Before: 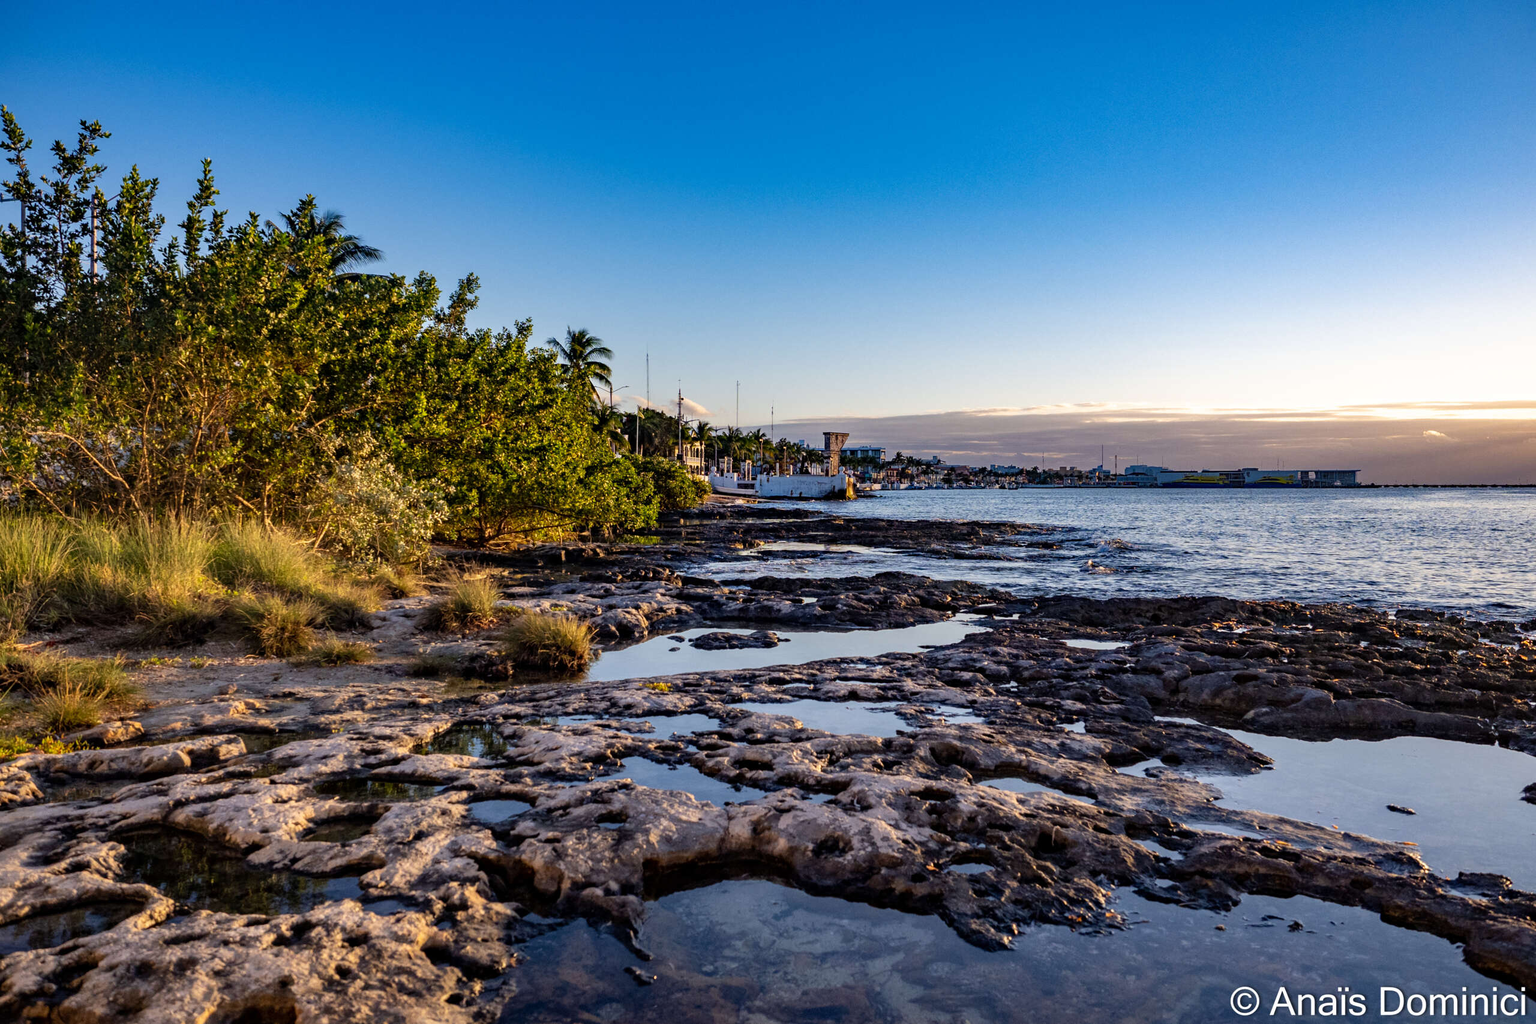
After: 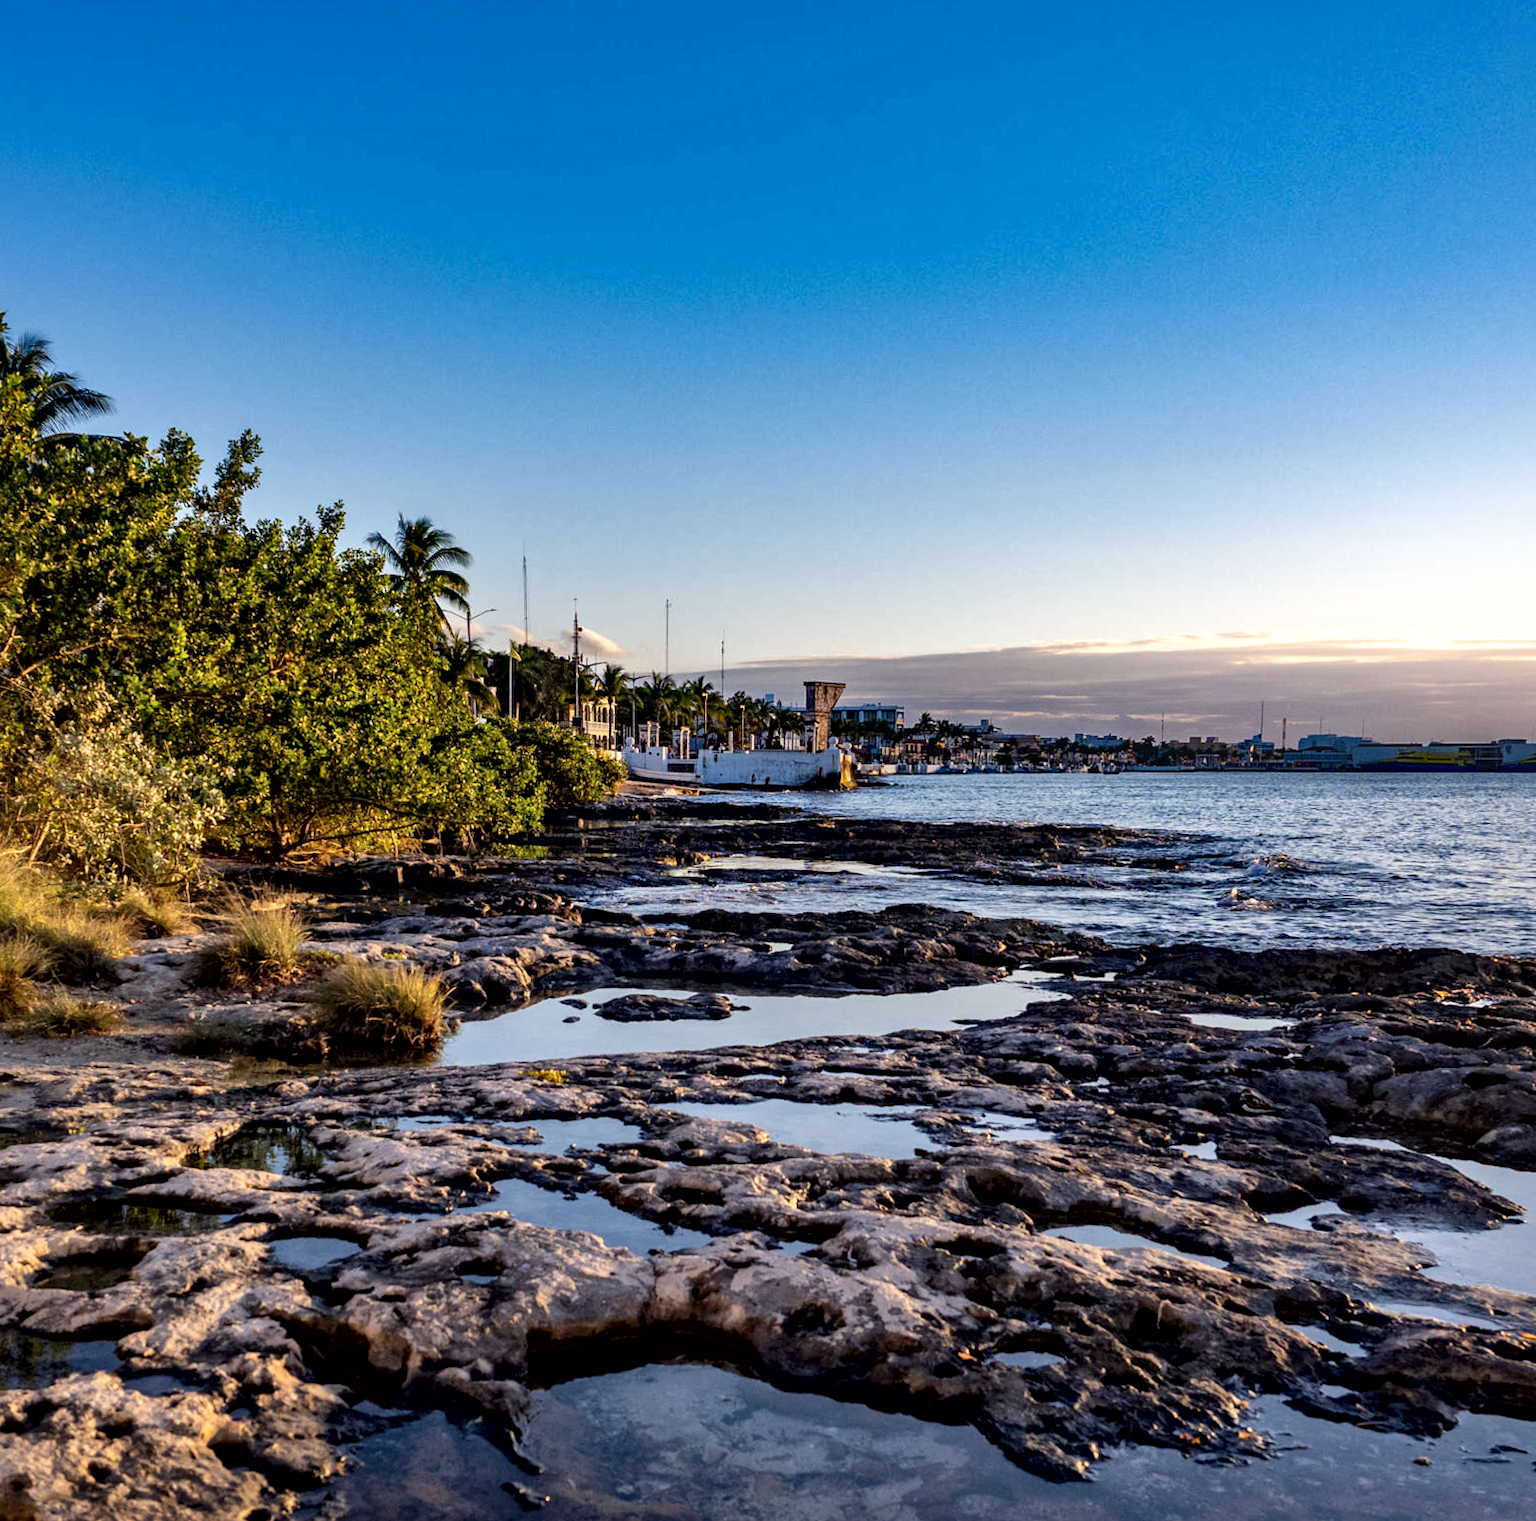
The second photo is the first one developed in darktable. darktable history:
bloom: size 13.65%, threshold 98.39%, strength 4.82%
rotate and perspective: rotation 0.062°, lens shift (vertical) 0.115, lens shift (horizontal) -0.133, crop left 0.047, crop right 0.94, crop top 0.061, crop bottom 0.94
contrast equalizer: y [[0.5 ×6], [0.5 ×6], [0.5, 0.5, 0.501, 0.545, 0.707, 0.863], [0 ×6], [0 ×6]]
crop and rotate: left 15.754%, right 17.579%
local contrast: mode bilateral grid, contrast 25, coarseness 60, detail 151%, midtone range 0.2
